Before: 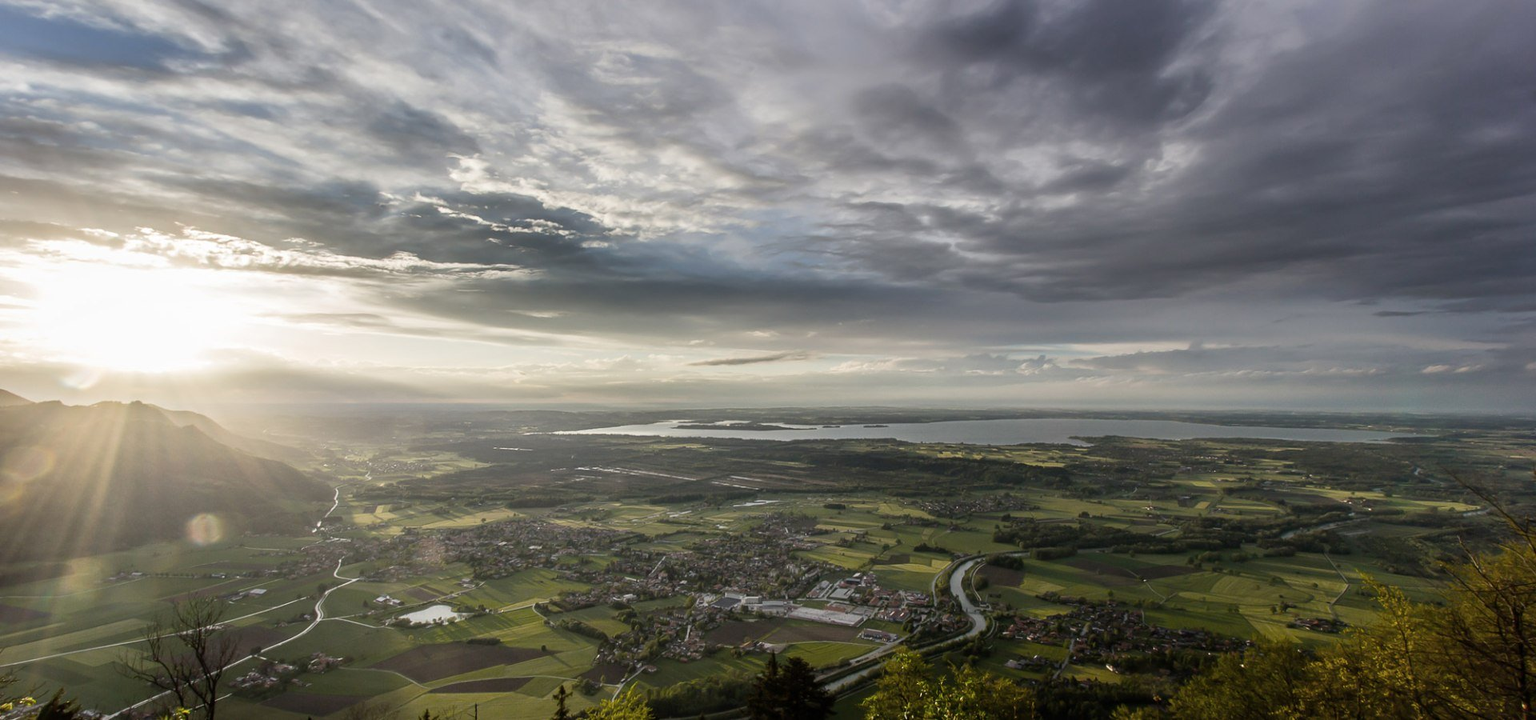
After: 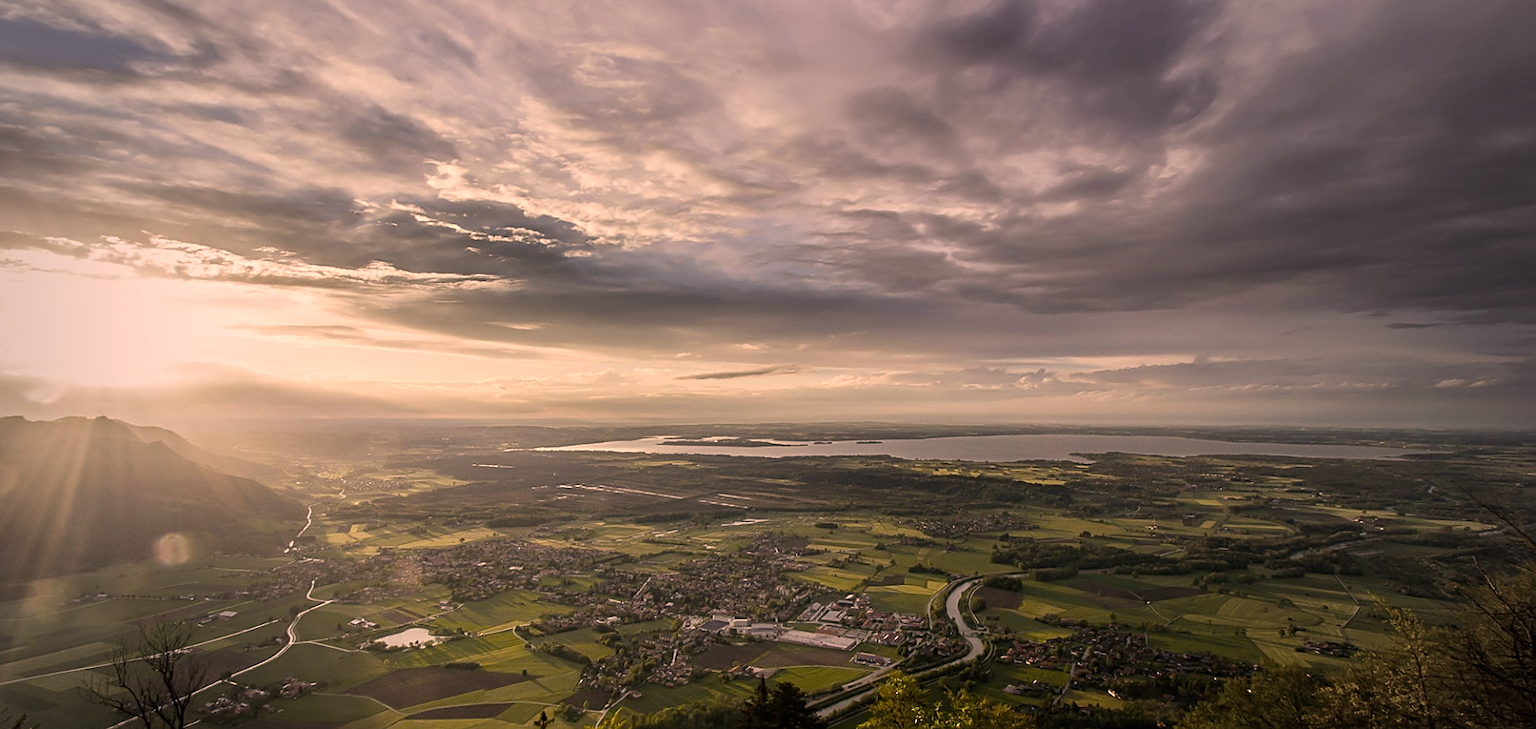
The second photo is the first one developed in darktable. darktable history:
sharpen: on, module defaults
color correction: highlights a* 17.88, highlights b* 18.79
crop and rotate: left 2.536%, right 1.107%, bottom 2.246%
vignetting: fall-off start 72.14%, fall-off radius 108.07%, brightness -0.713, saturation -0.488, center (-0.054, -0.359), width/height ratio 0.729
